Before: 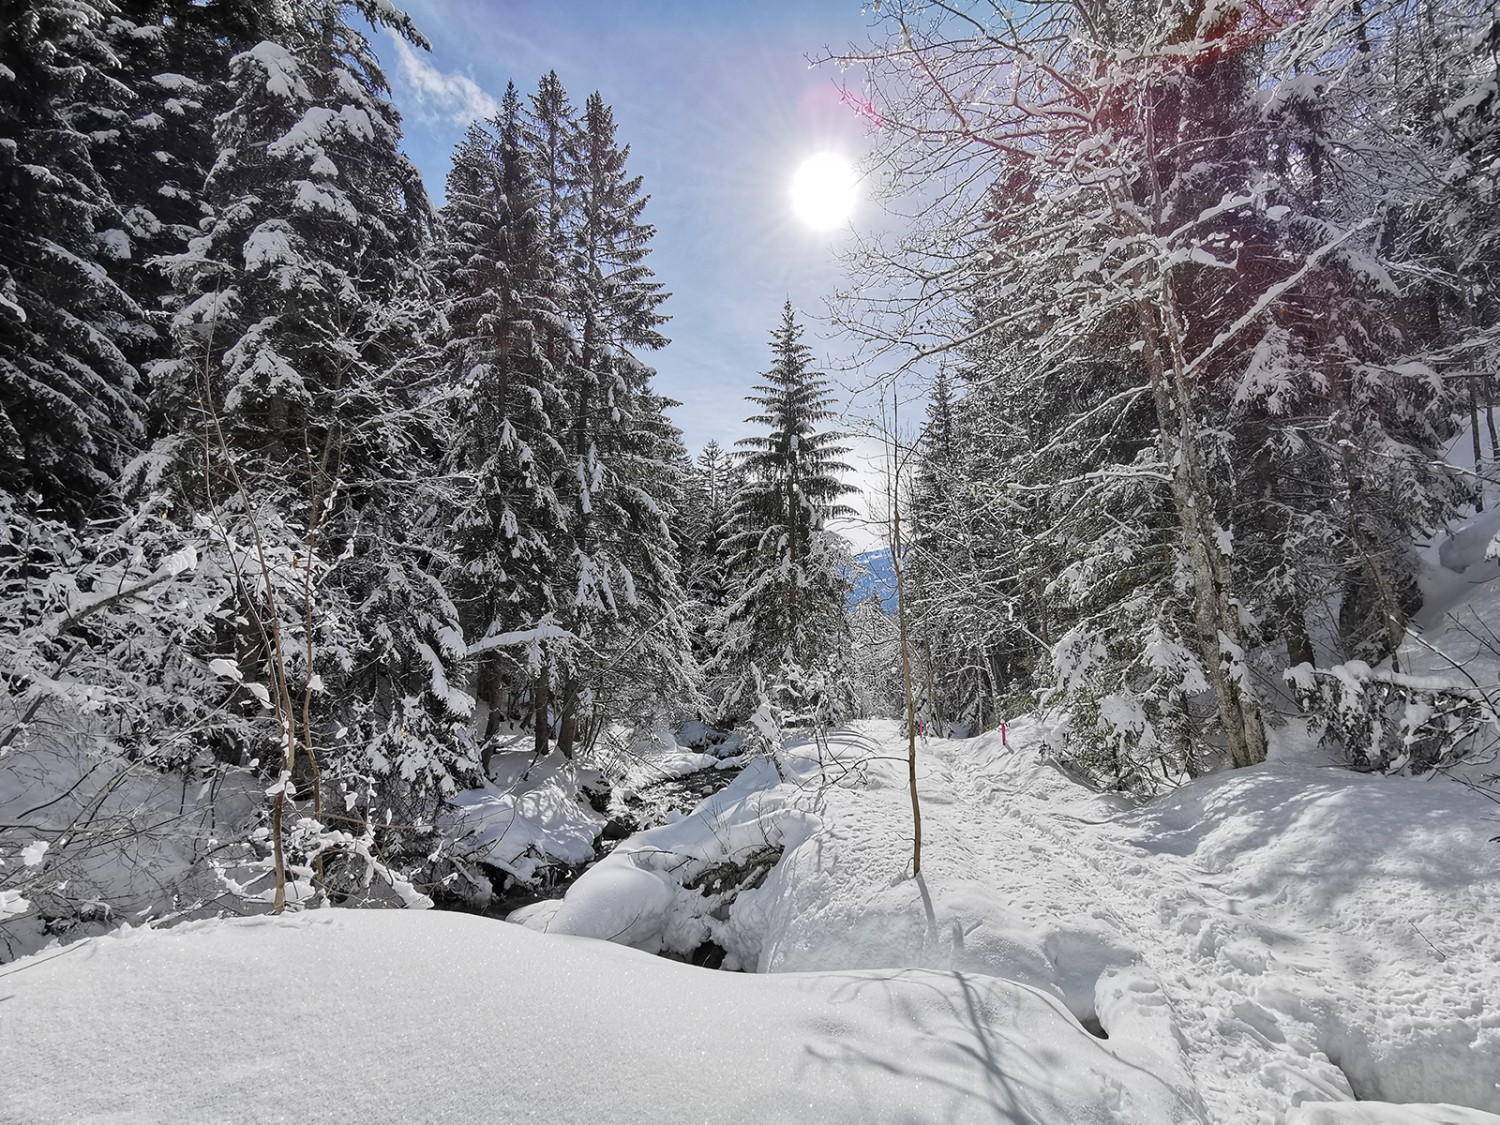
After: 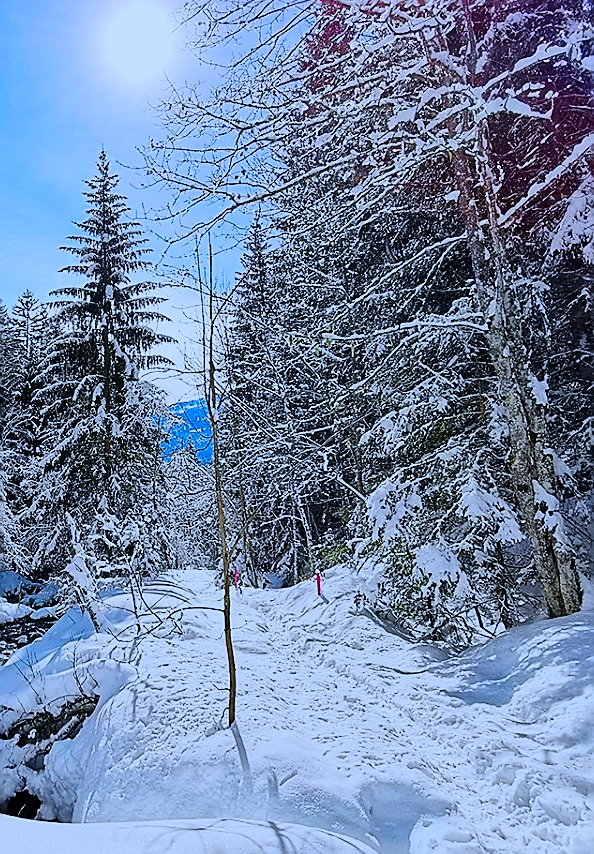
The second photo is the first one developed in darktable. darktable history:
filmic rgb: black relative exposure -7.15 EV, white relative exposure 5.36 EV, hardness 3.02, color science v6 (2022)
color balance: contrast fulcrum 17.78%
sharpen: radius 1.4, amount 1.25, threshold 0.7
crop: left 45.721%, top 13.393%, right 14.118%, bottom 10.01%
color calibration: output R [0.994, 0.059, -0.119, 0], output G [-0.036, 1.09, -0.119, 0], output B [0.078, -0.108, 0.961, 0], illuminant custom, x 0.371, y 0.382, temperature 4281.14 K
contrast brightness saturation: contrast 0.26, brightness 0.02, saturation 0.87
